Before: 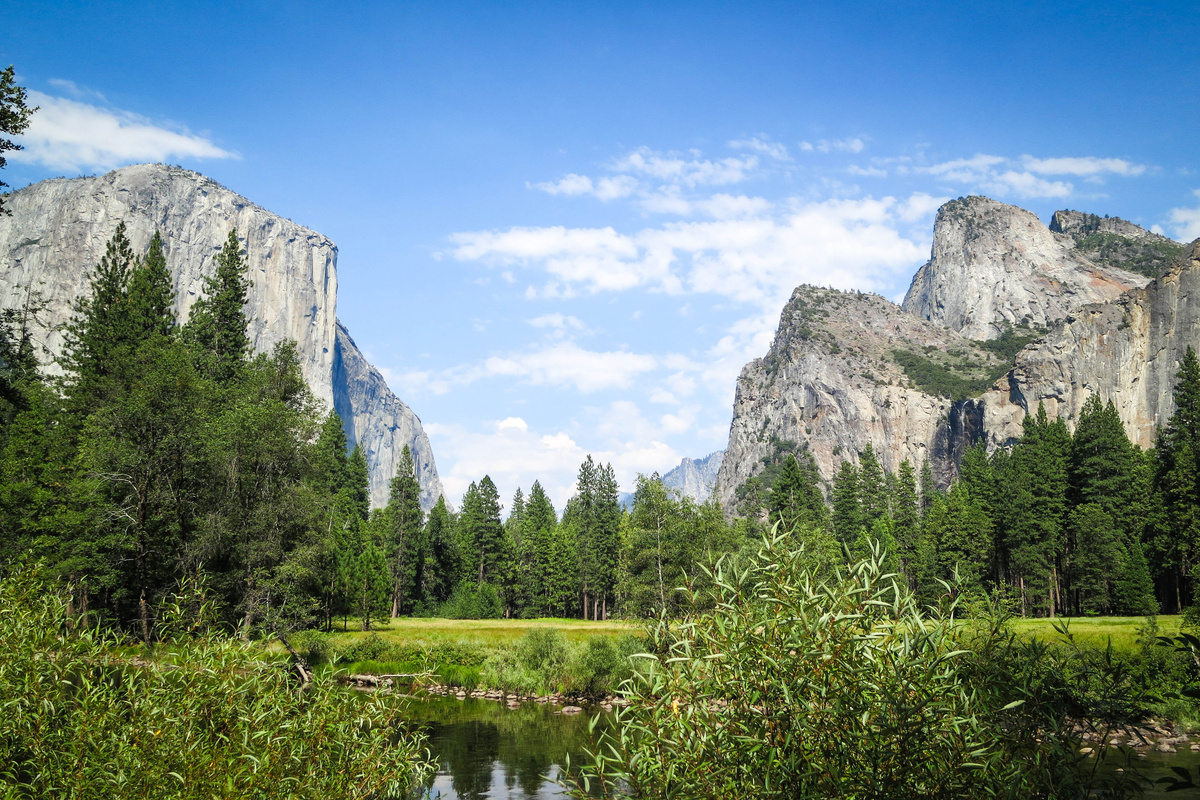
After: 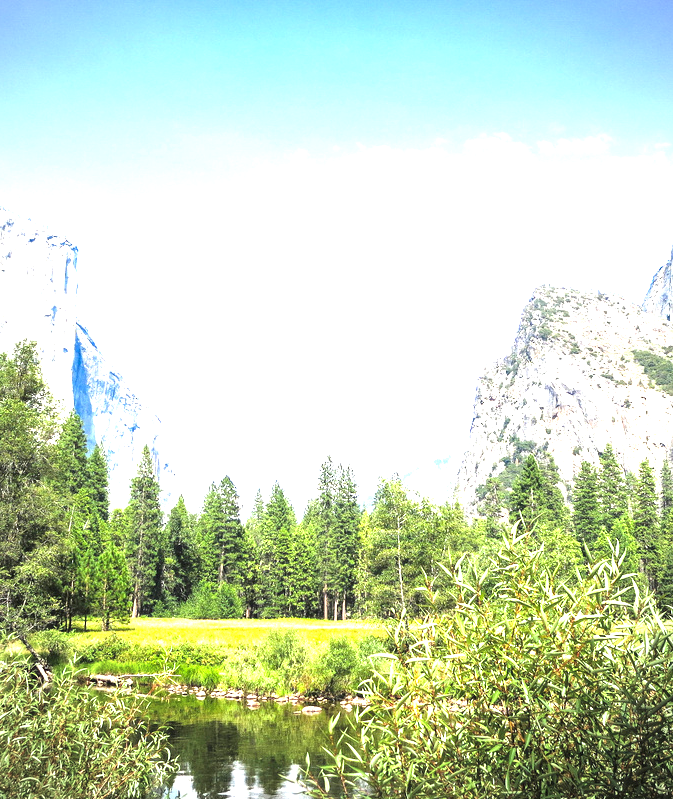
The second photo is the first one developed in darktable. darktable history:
crop: left 21.712%, right 22.139%, bottom 0.007%
vignetting: fall-off radius 61.03%
exposure: black level correction 0, exposure 1.873 EV, compensate exposure bias true, compensate highlight preservation false
